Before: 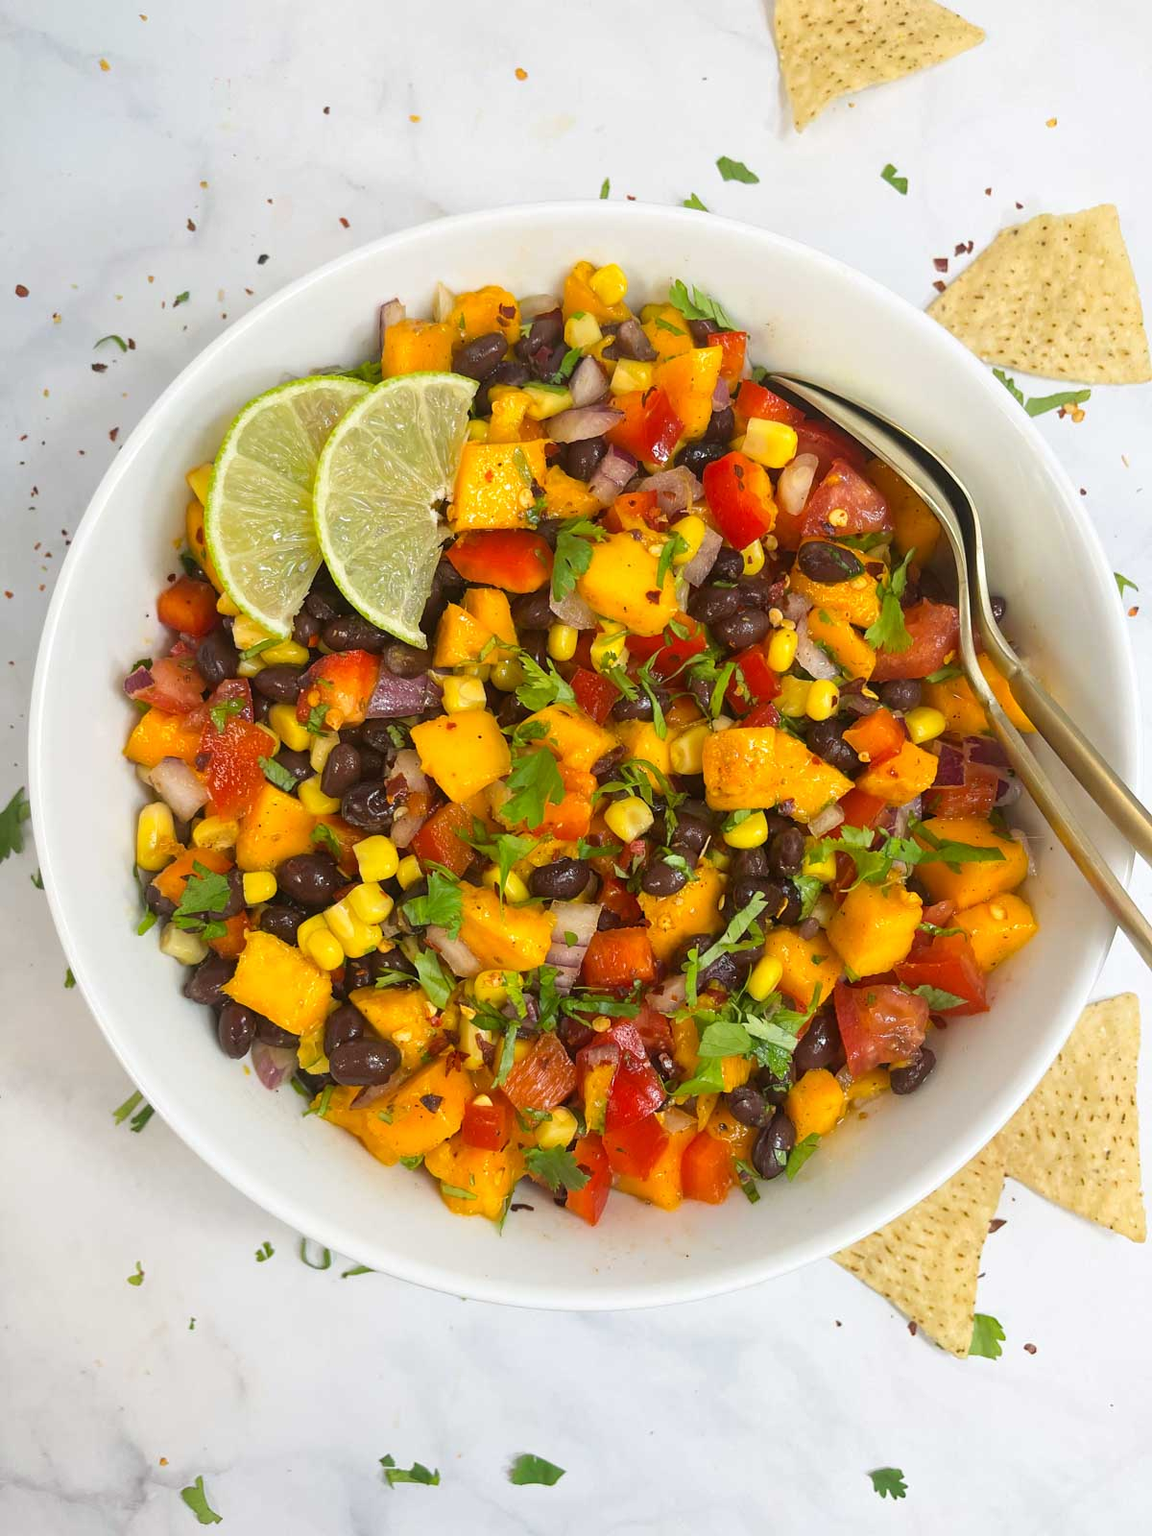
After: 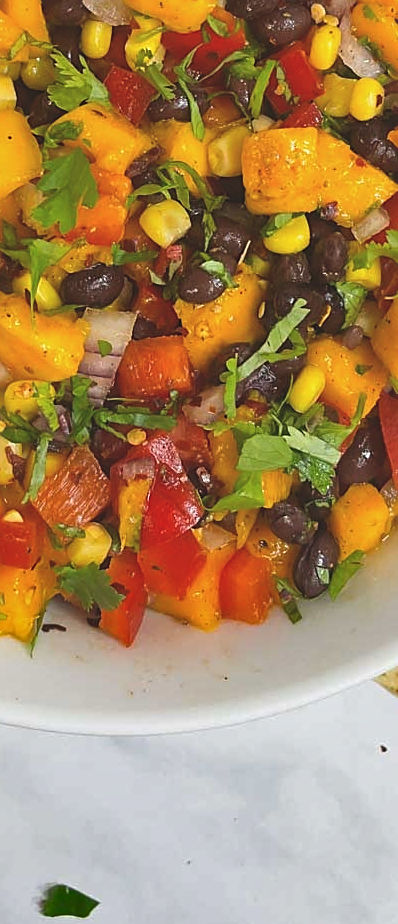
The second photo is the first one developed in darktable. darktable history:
crop: left 40.848%, top 39.403%, right 25.908%, bottom 2.816%
sharpen: on, module defaults
exposure: black level correction -0.015, exposure -0.137 EV, compensate highlight preservation false
shadows and highlights: shadows 52.73, soften with gaussian
